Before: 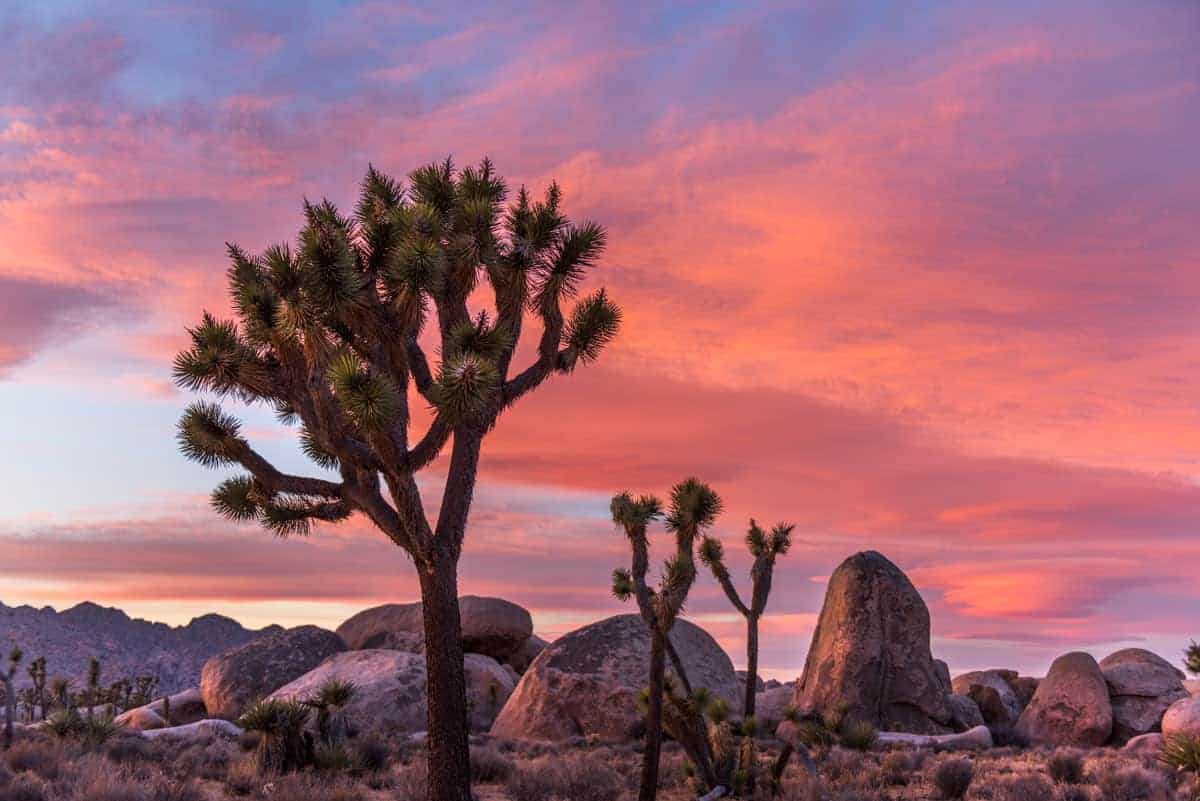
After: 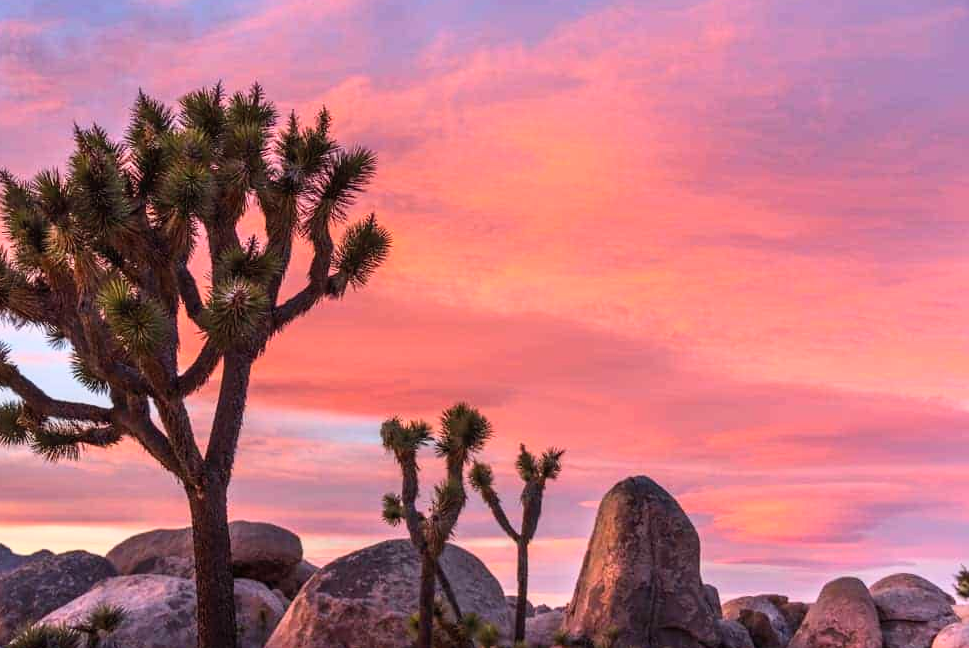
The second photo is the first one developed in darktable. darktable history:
contrast brightness saturation: contrast 0.203, brightness 0.151, saturation 0.143
crop: left 19.209%, top 9.433%, right 0.001%, bottom 9.604%
